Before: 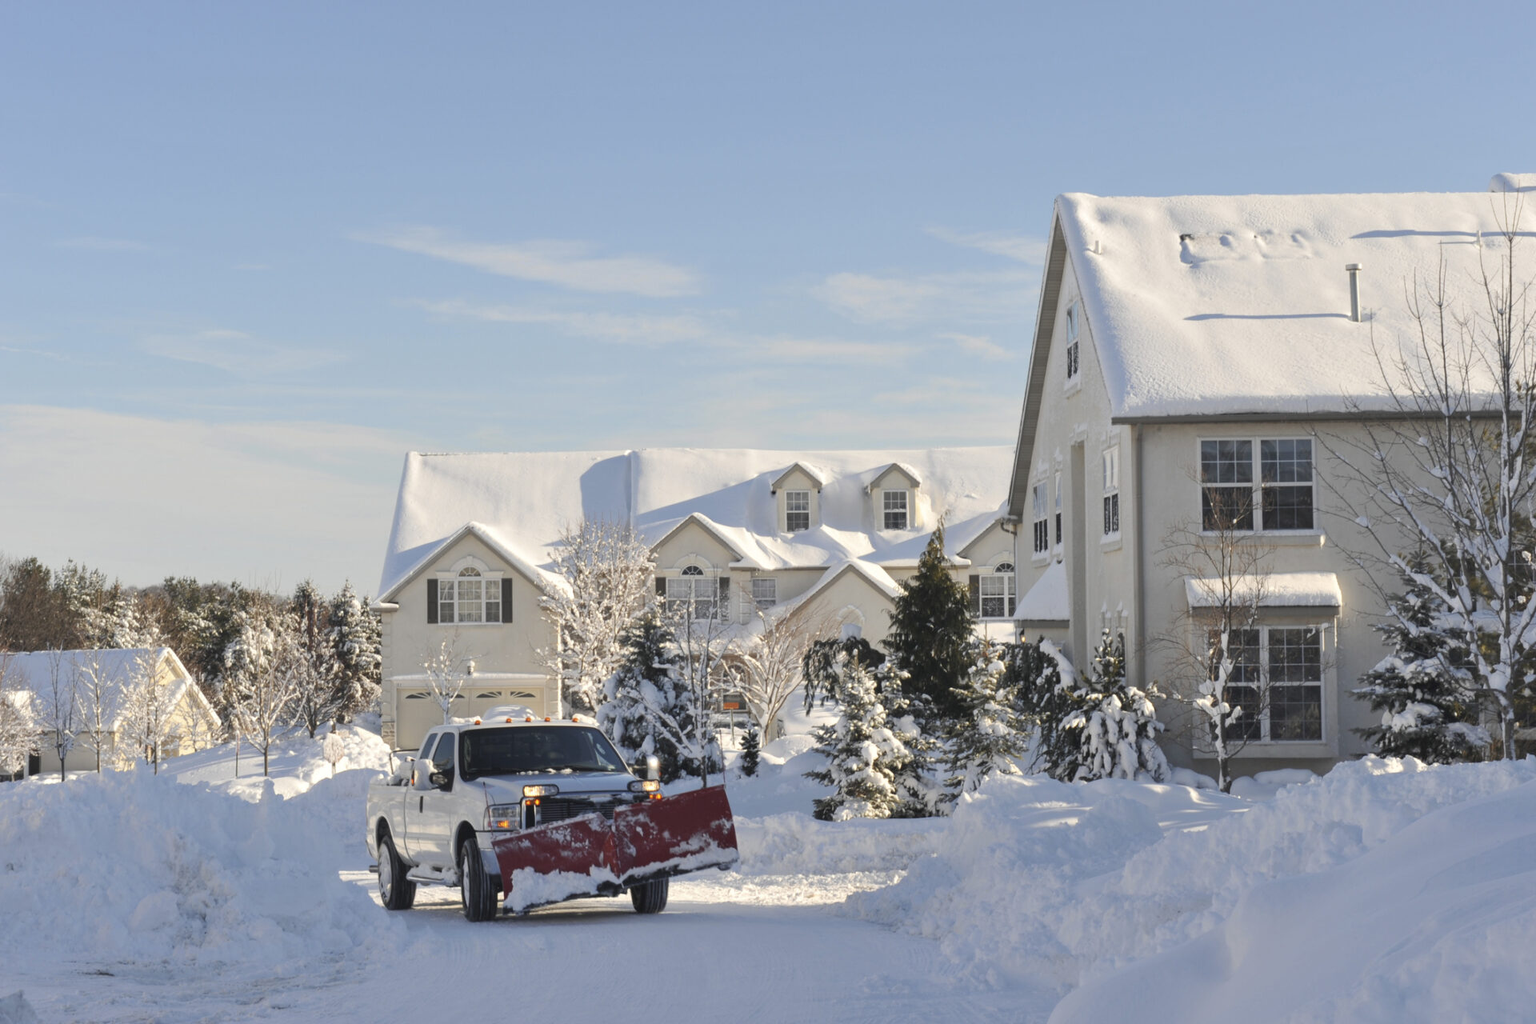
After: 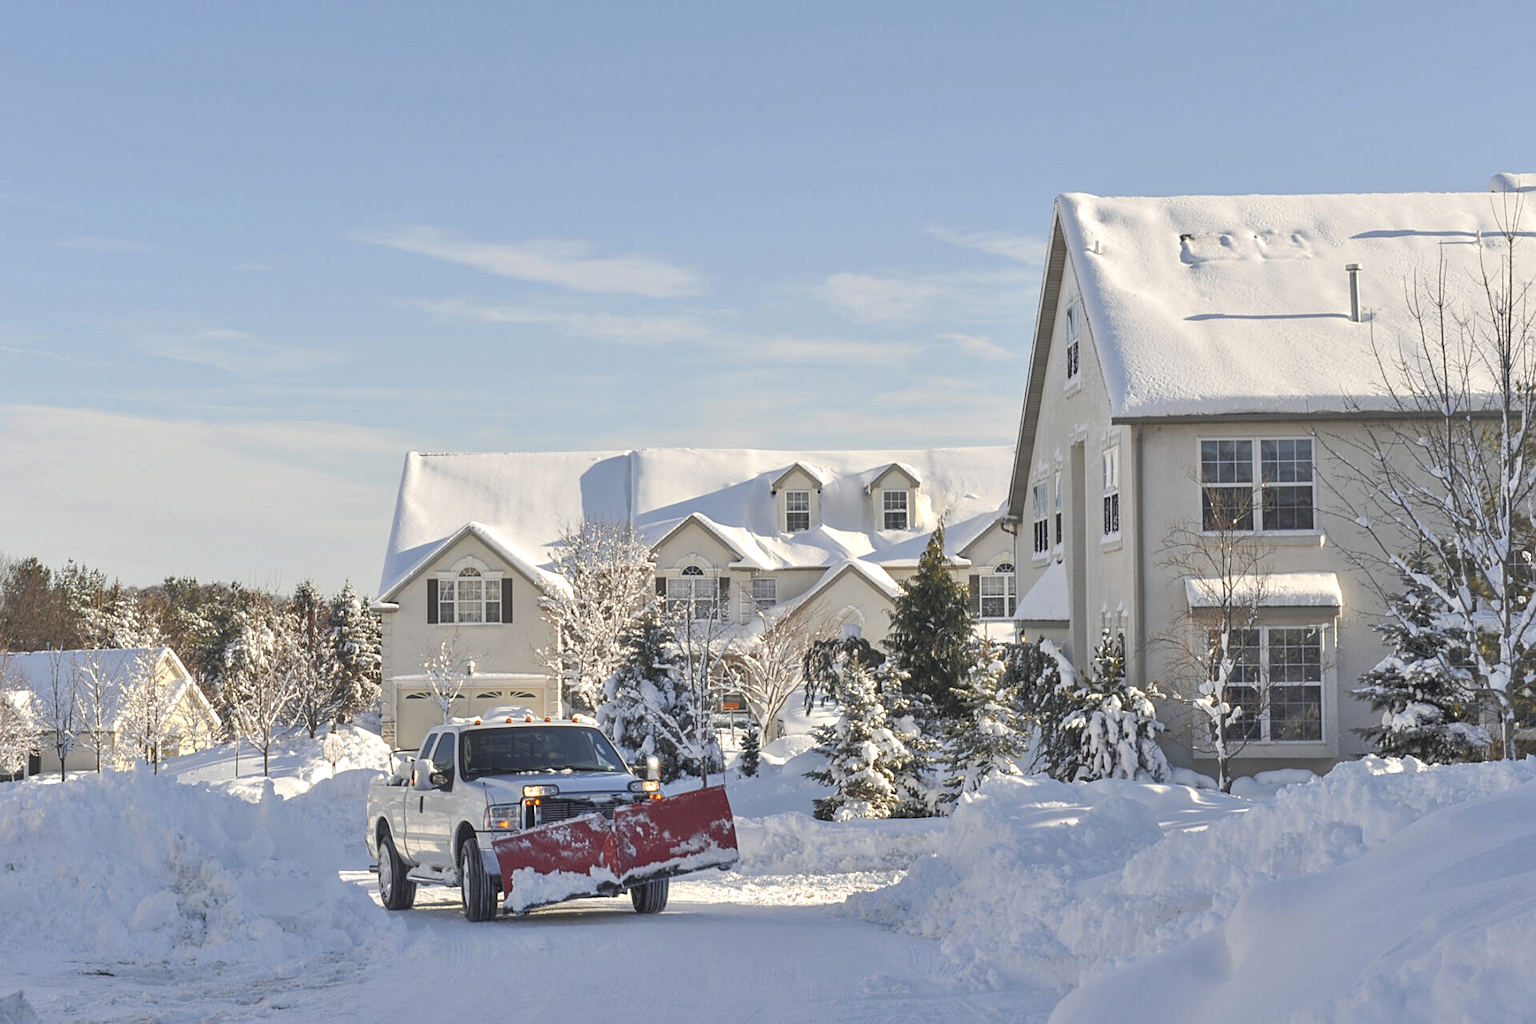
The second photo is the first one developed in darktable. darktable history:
local contrast: on, module defaults
tone equalizer: -7 EV 0.143 EV, -6 EV 0.615 EV, -5 EV 1.14 EV, -4 EV 1.3 EV, -3 EV 1.12 EV, -2 EV 0.6 EV, -1 EV 0.163 EV
sharpen: on, module defaults
